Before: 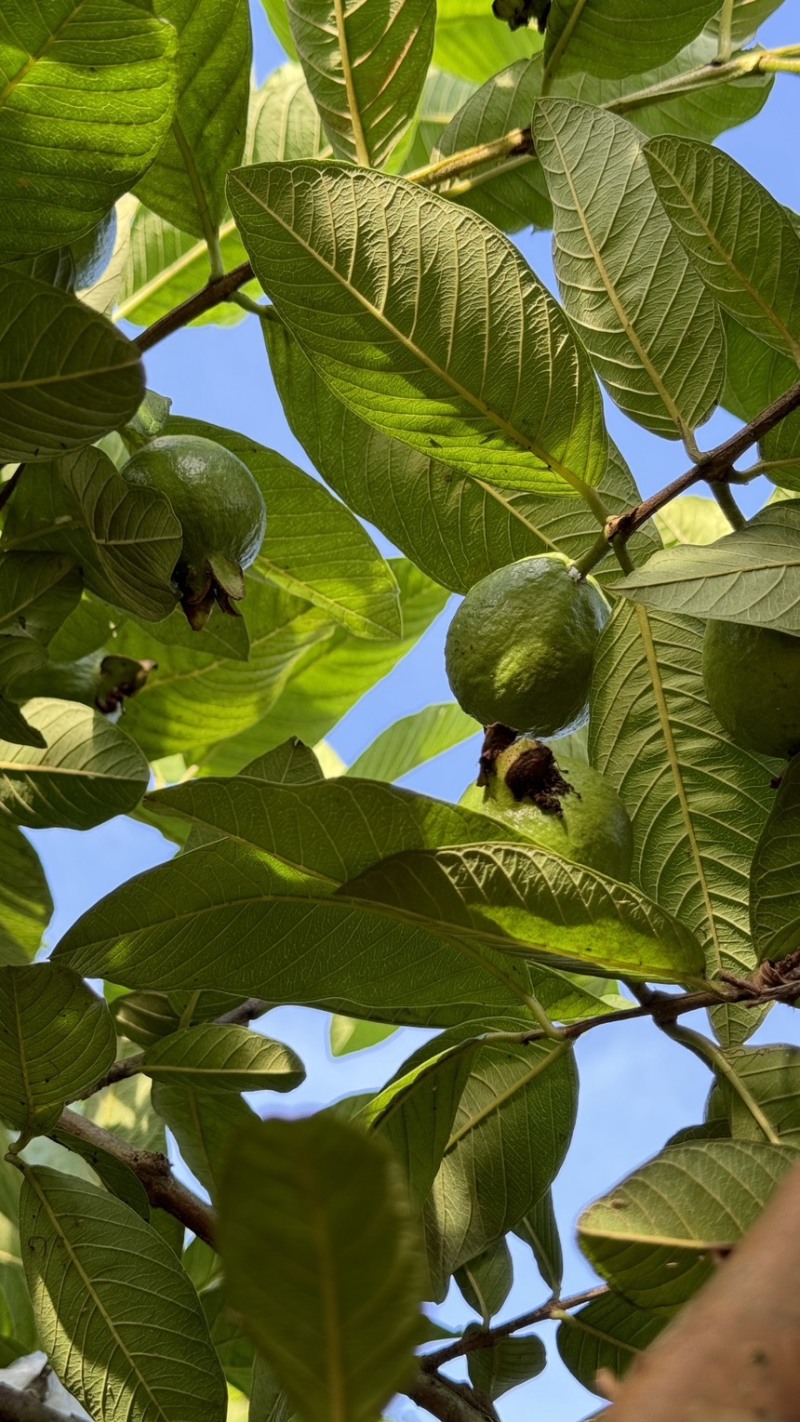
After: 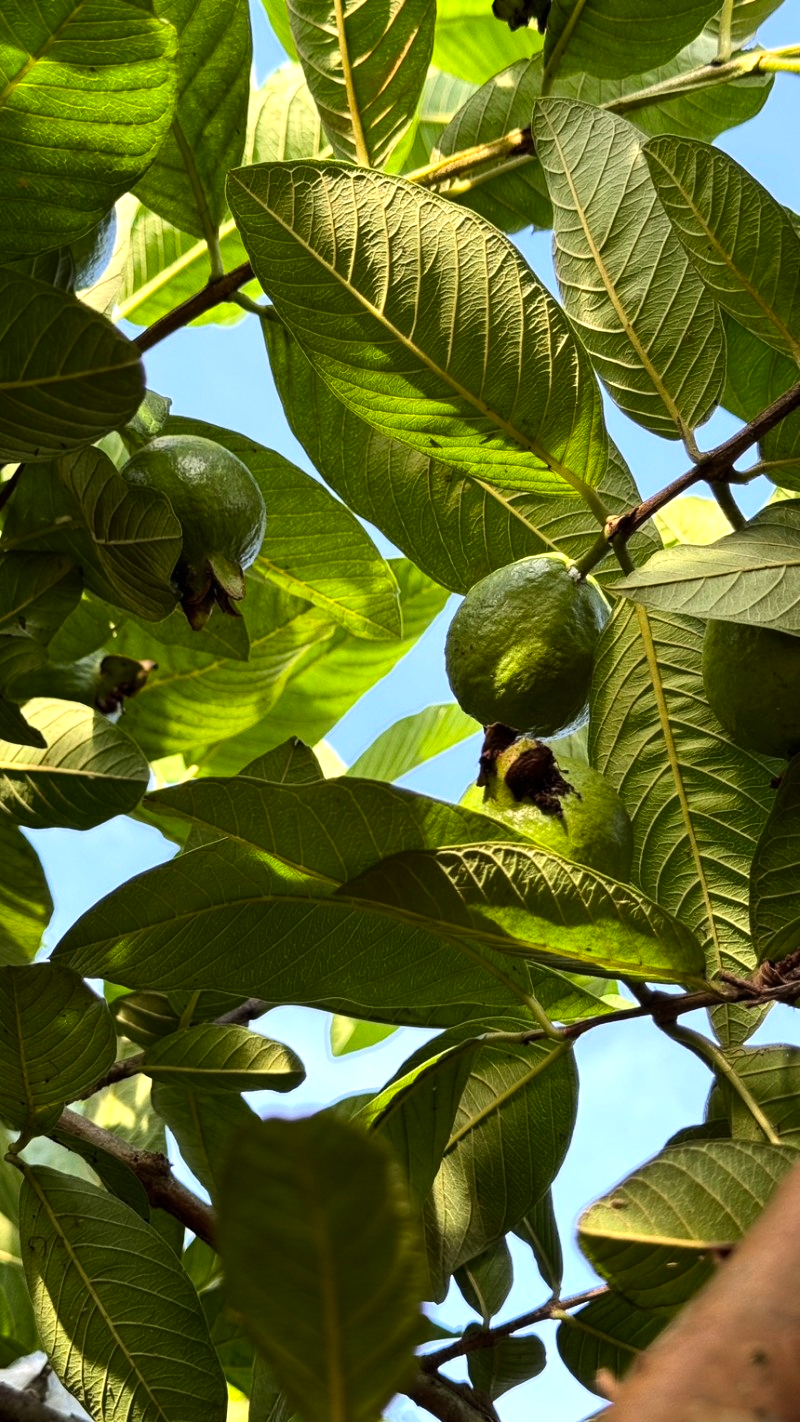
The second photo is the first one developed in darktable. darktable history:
exposure: black level correction 0, compensate highlight preservation false
tone equalizer: -8 EV -0.728 EV, -7 EV -0.724 EV, -6 EV -0.579 EV, -5 EV -0.376 EV, -3 EV 0.368 EV, -2 EV 0.6 EV, -1 EV 0.691 EV, +0 EV 0.752 EV, edges refinement/feathering 500, mask exposure compensation -1.57 EV, preserve details no
